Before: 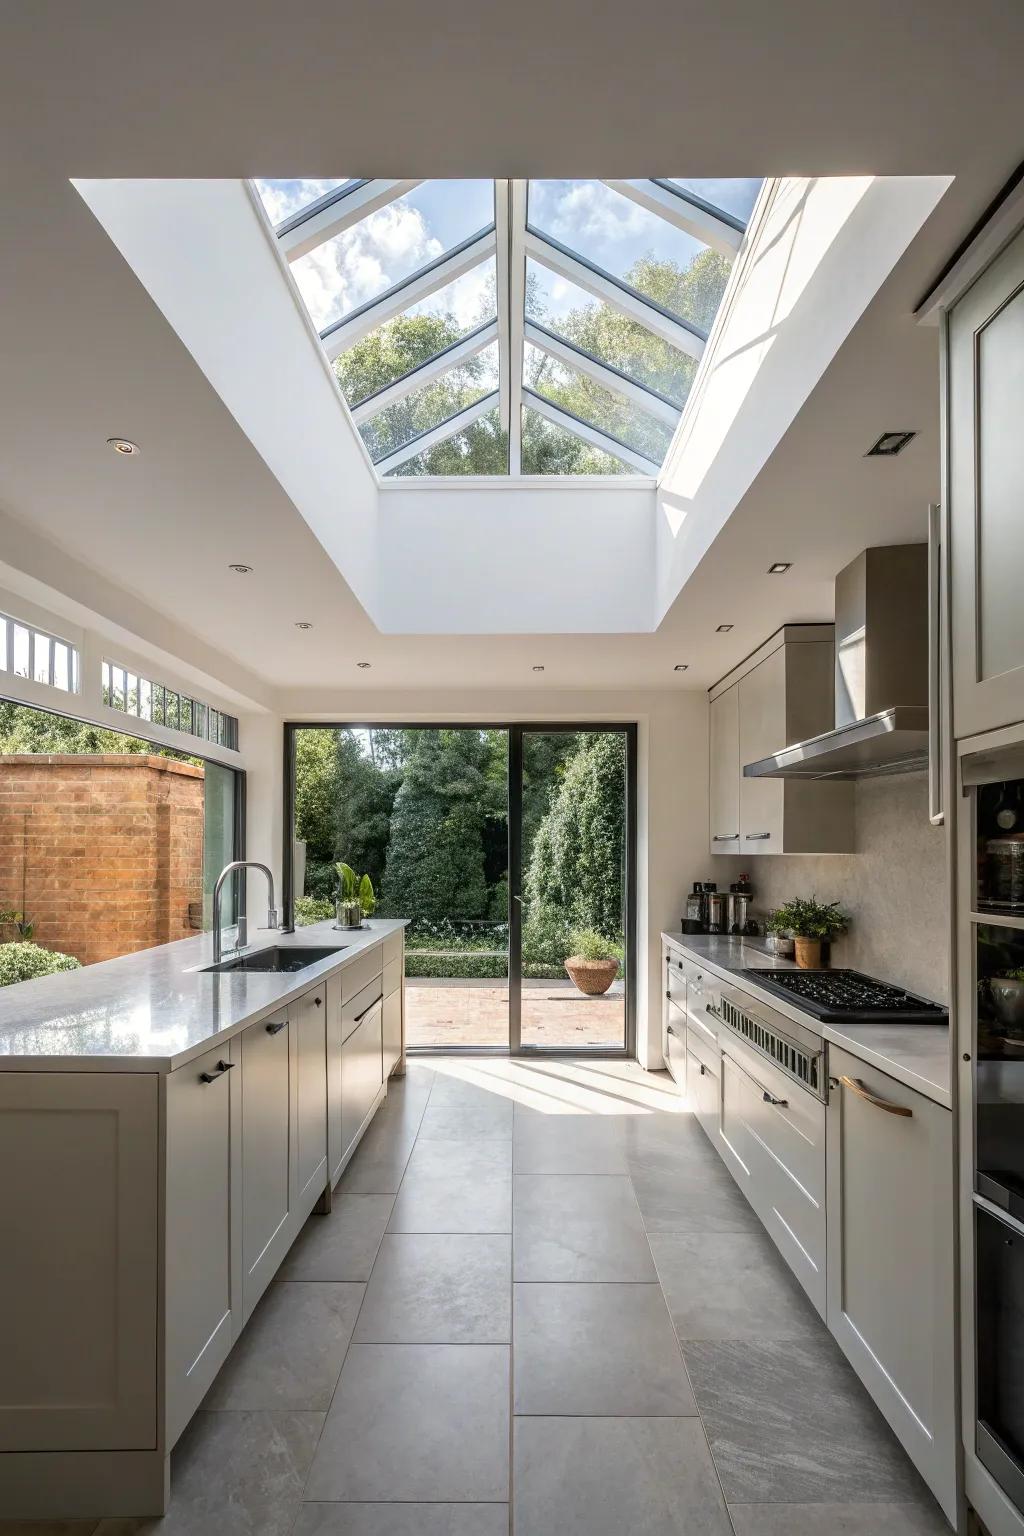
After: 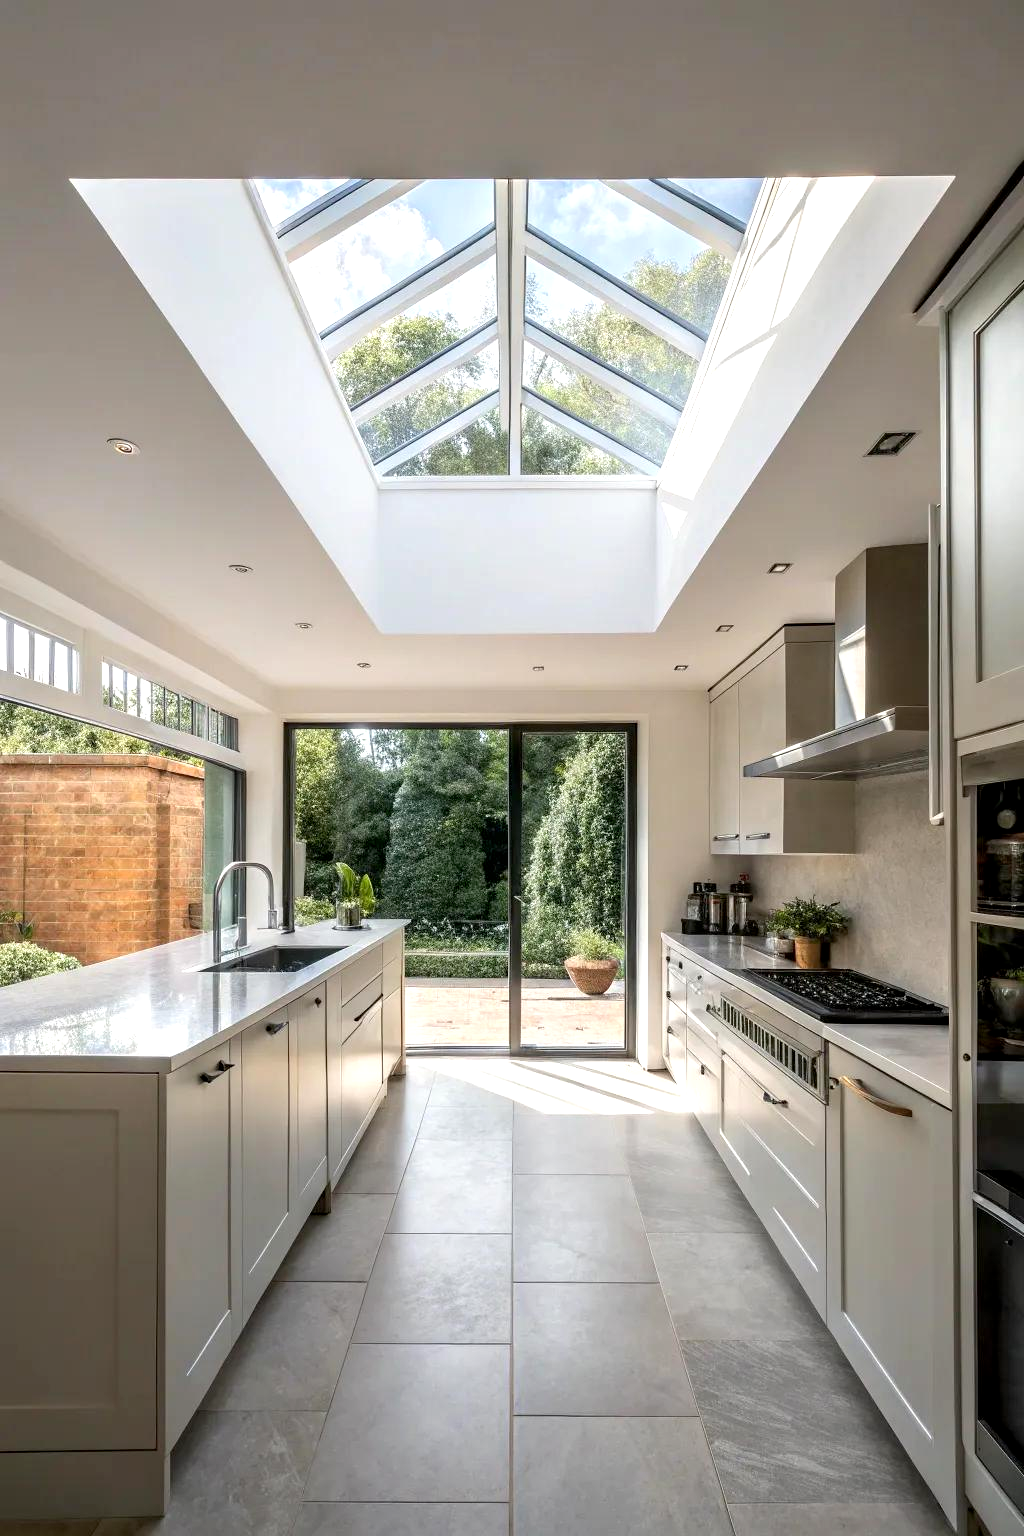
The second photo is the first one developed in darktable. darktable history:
exposure: black level correction 0.003, exposure 0.388 EV, compensate exposure bias true, compensate highlight preservation false
